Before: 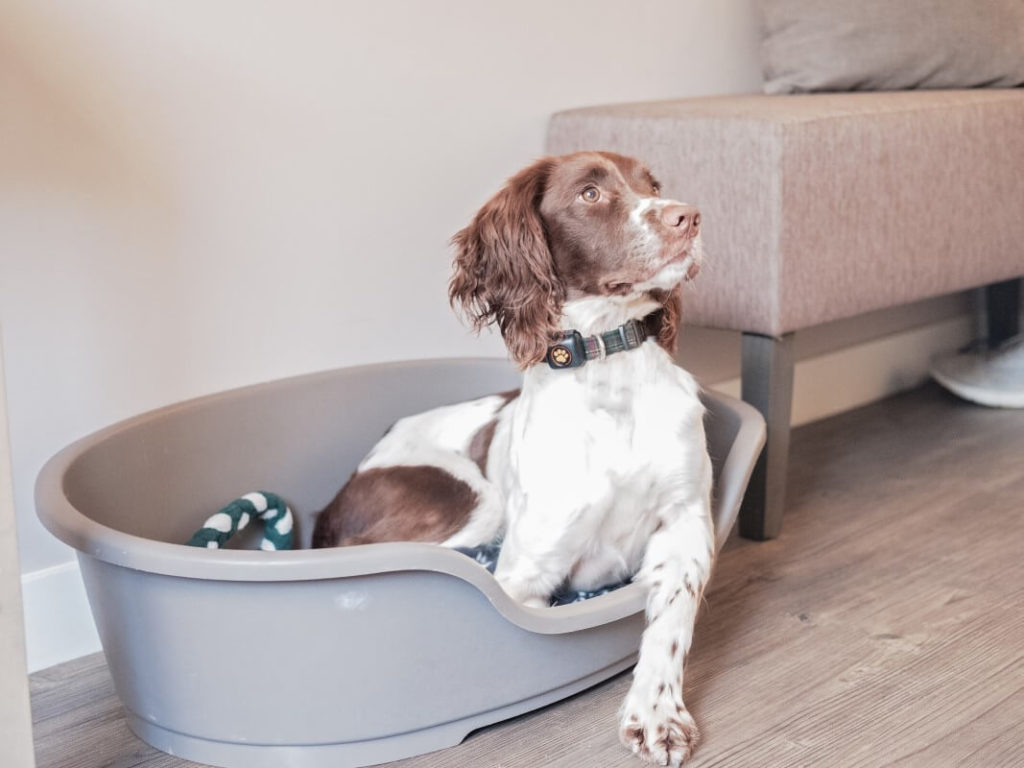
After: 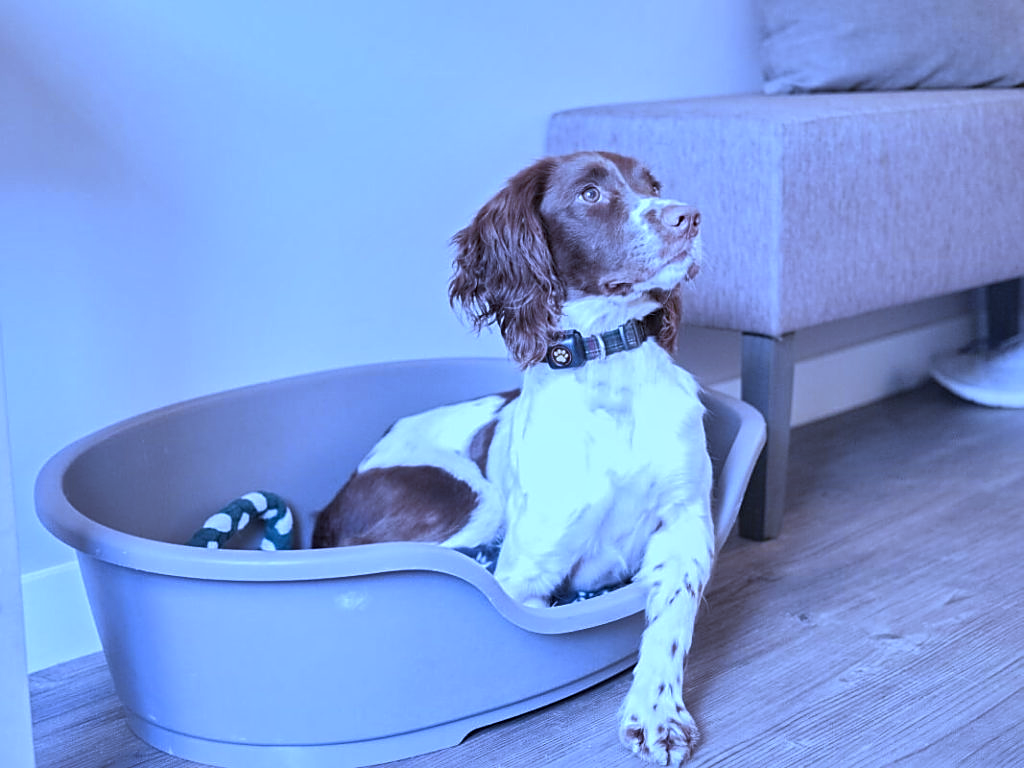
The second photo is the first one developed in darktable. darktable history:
white balance: red 0.766, blue 1.537
shadows and highlights: soften with gaussian
sharpen: on, module defaults
